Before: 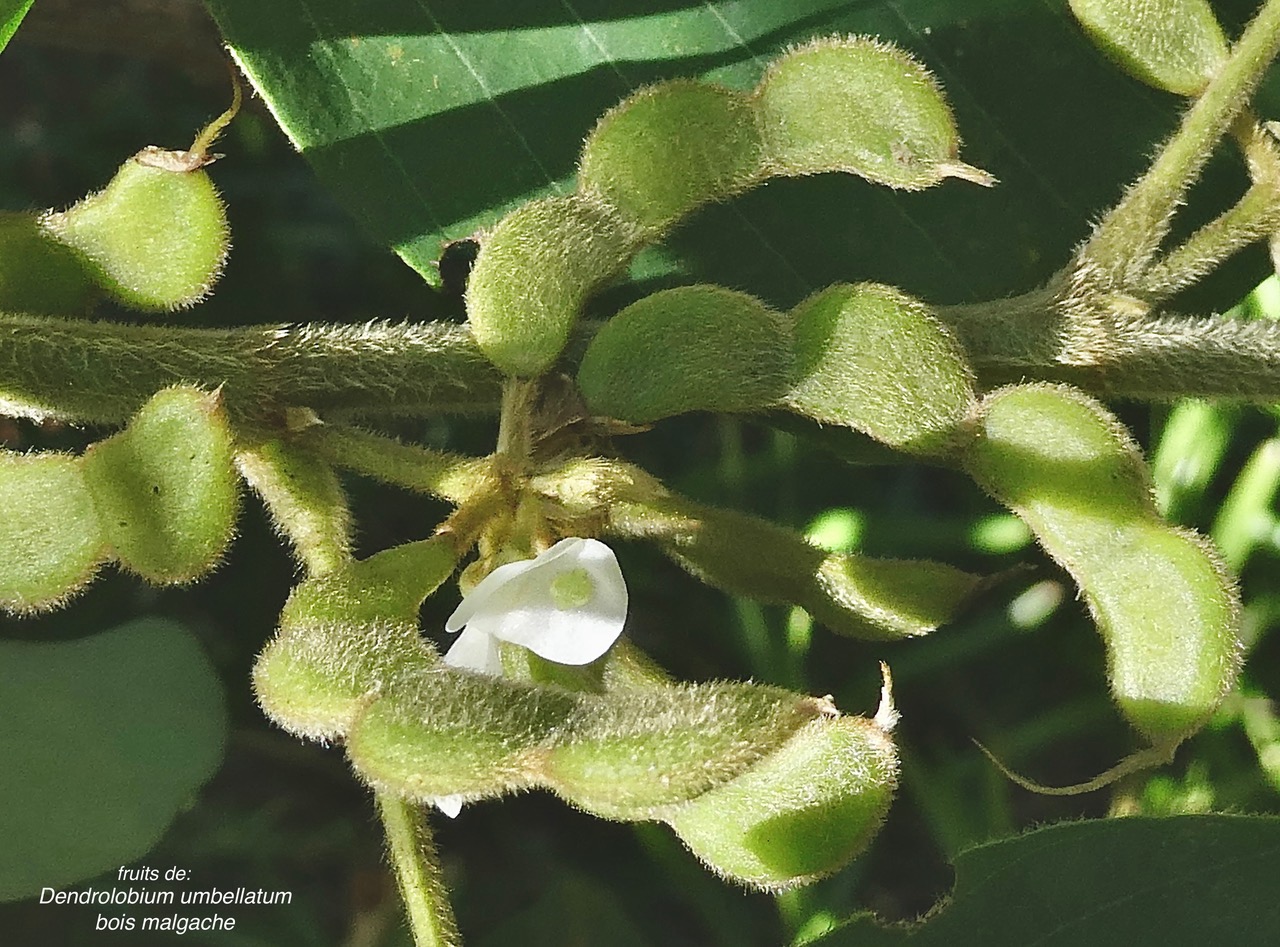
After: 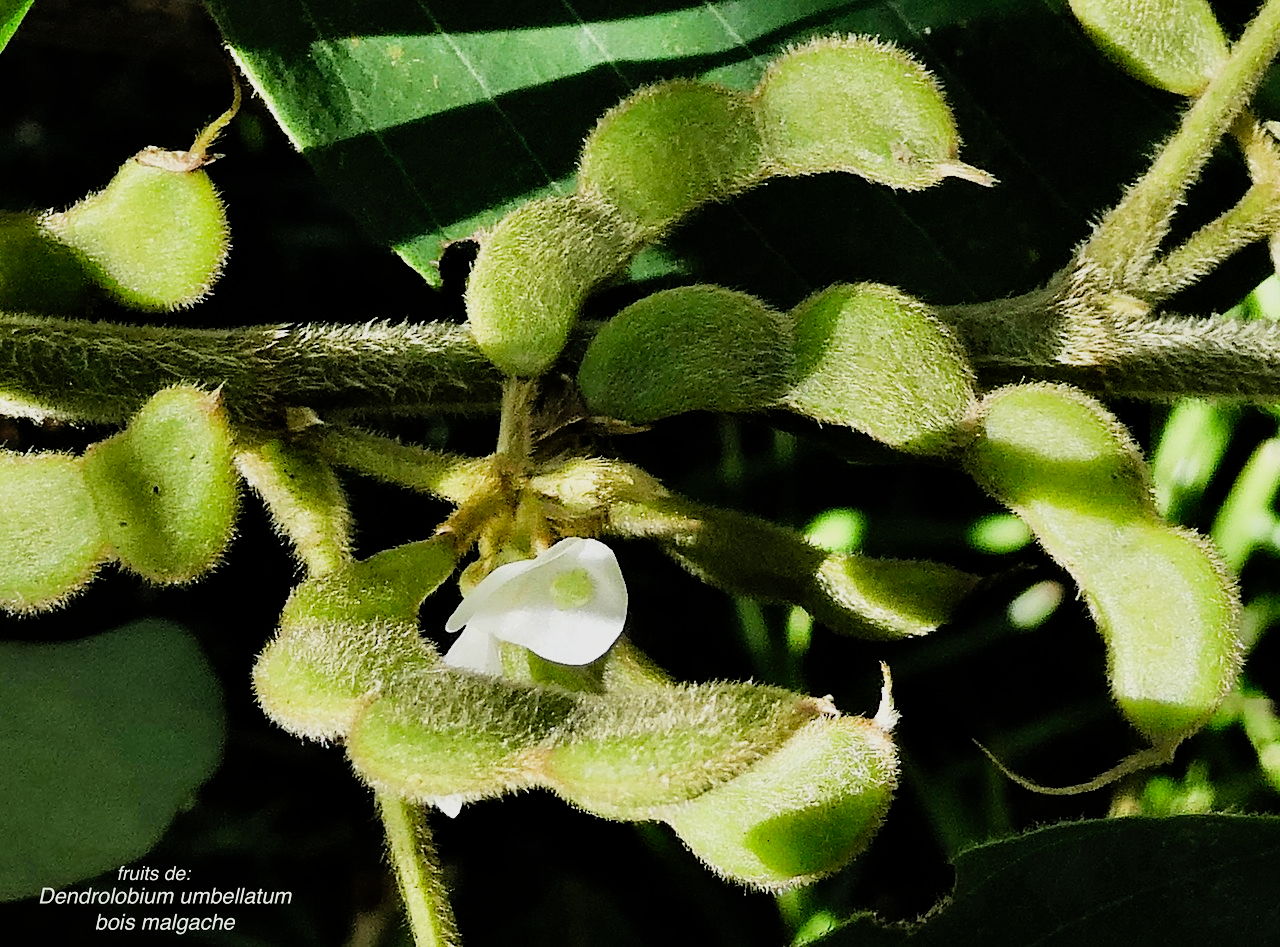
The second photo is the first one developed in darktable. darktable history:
exposure: black level correction 0.009, compensate highlight preservation false
tone curve: curves: ch0 [(0, 0) (0.003, 0.001) (0.011, 0.005) (0.025, 0.011) (0.044, 0.02) (0.069, 0.031) (0.1, 0.045) (0.136, 0.077) (0.177, 0.124) (0.224, 0.181) (0.277, 0.245) (0.335, 0.316) (0.399, 0.393) (0.468, 0.477) (0.543, 0.568) (0.623, 0.666) (0.709, 0.771) (0.801, 0.871) (0.898, 0.965) (1, 1)], preserve colors none
filmic rgb: black relative exposure -4.14 EV, white relative exposure 5.1 EV, hardness 2.11, contrast 1.165
